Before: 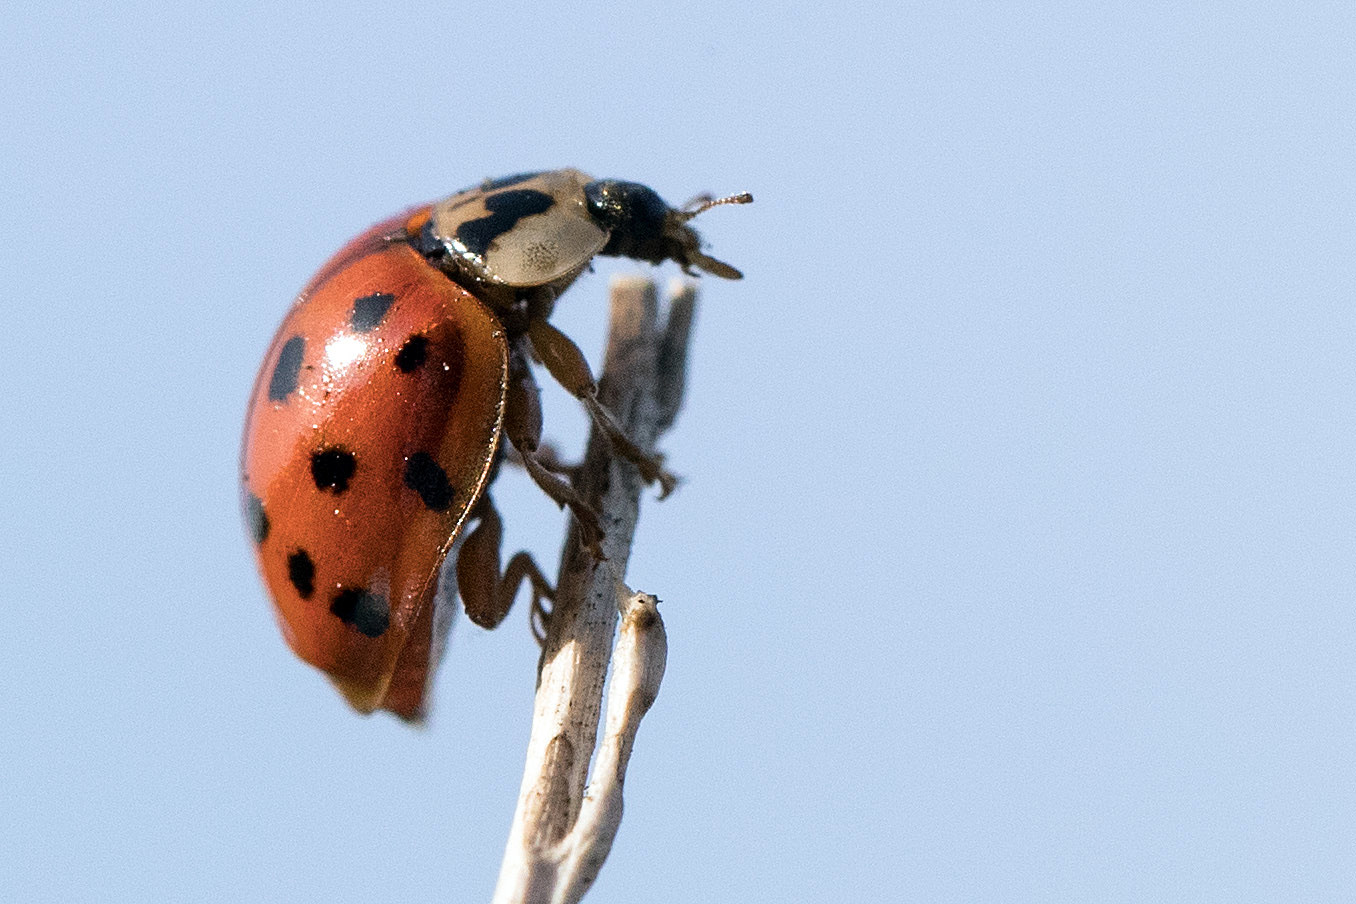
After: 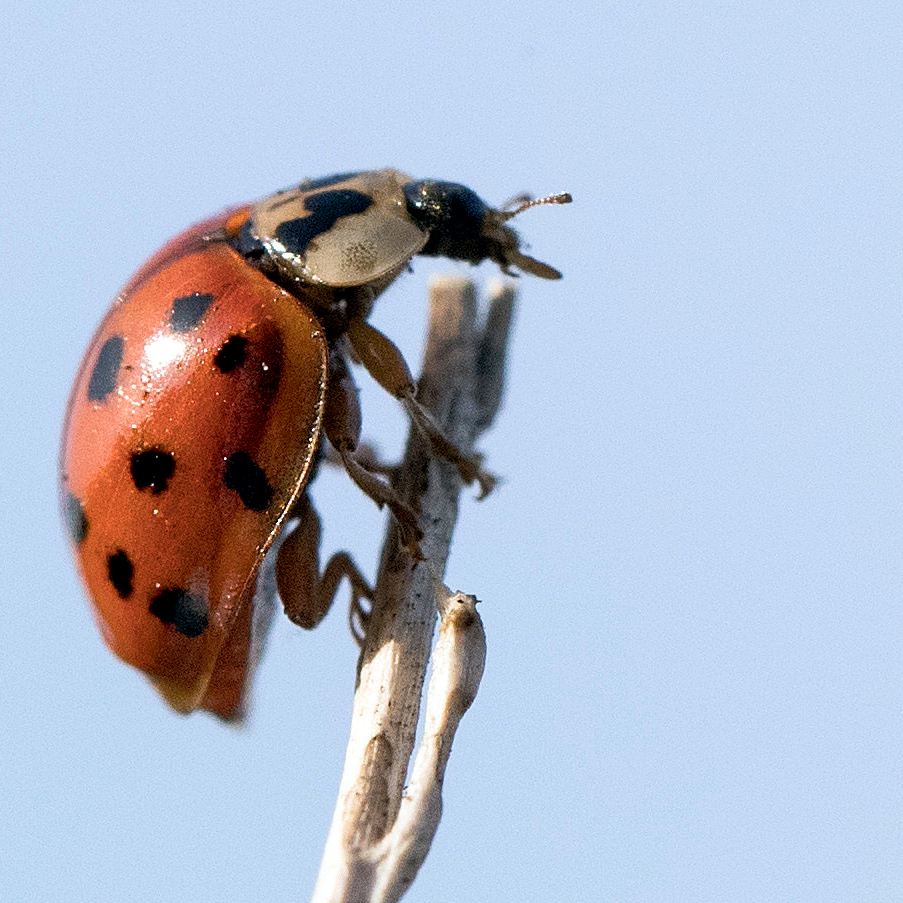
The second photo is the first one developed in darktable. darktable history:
crop and rotate: left 13.375%, right 20.006%
contrast brightness saturation: contrast 0.083, saturation 0.016
exposure: black level correction 0.004, exposure 0.015 EV, compensate exposure bias true, compensate highlight preservation false
shadows and highlights: shadows 43.07, highlights 7.7
